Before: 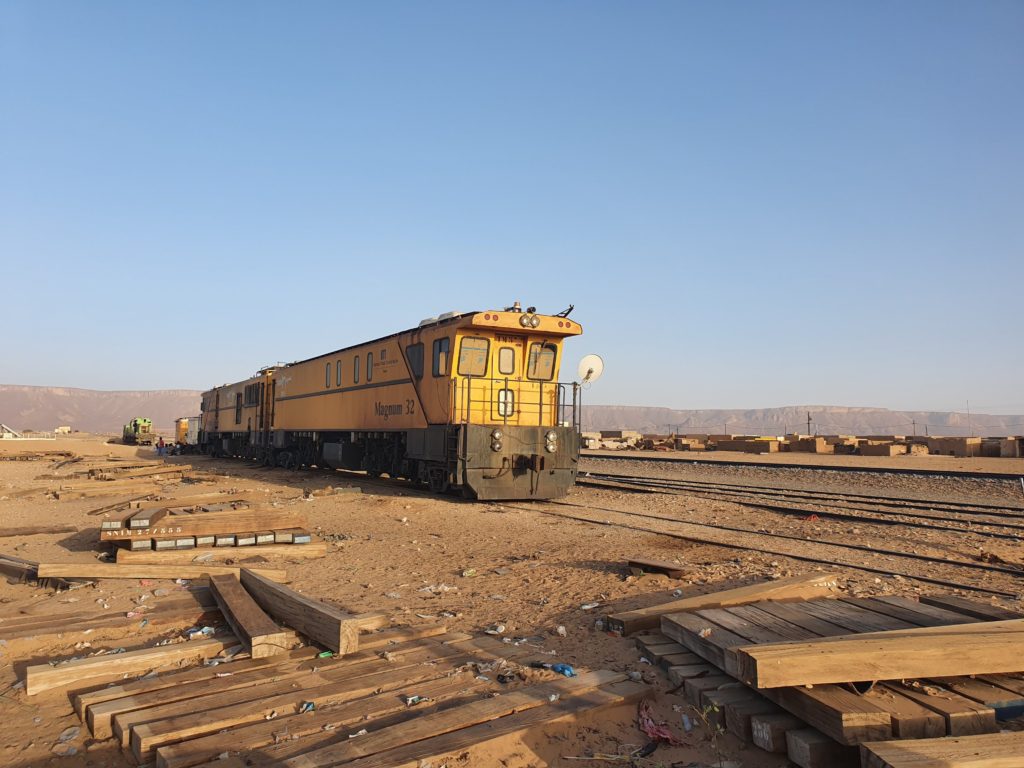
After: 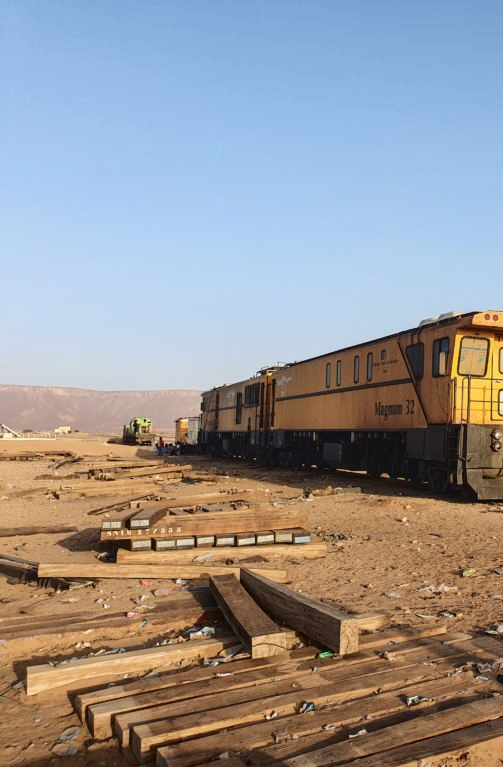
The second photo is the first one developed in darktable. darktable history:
crop and rotate: left 0.019%, top 0%, right 50.855%
local contrast: detail 110%
tone curve: curves: ch0 [(0, 0) (0.003, 0.02) (0.011, 0.021) (0.025, 0.022) (0.044, 0.023) (0.069, 0.026) (0.1, 0.04) (0.136, 0.06) (0.177, 0.092) (0.224, 0.127) (0.277, 0.176) (0.335, 0.258) (0.399, 0.349) (0.468, 0.444) (0.543, 0.546) (0.623, 0.649) (0.709, 0.754) (0.801, 0.842) (0.898, 0.922) (1, 1)], color space Lab, independent channels, preserve colors none
